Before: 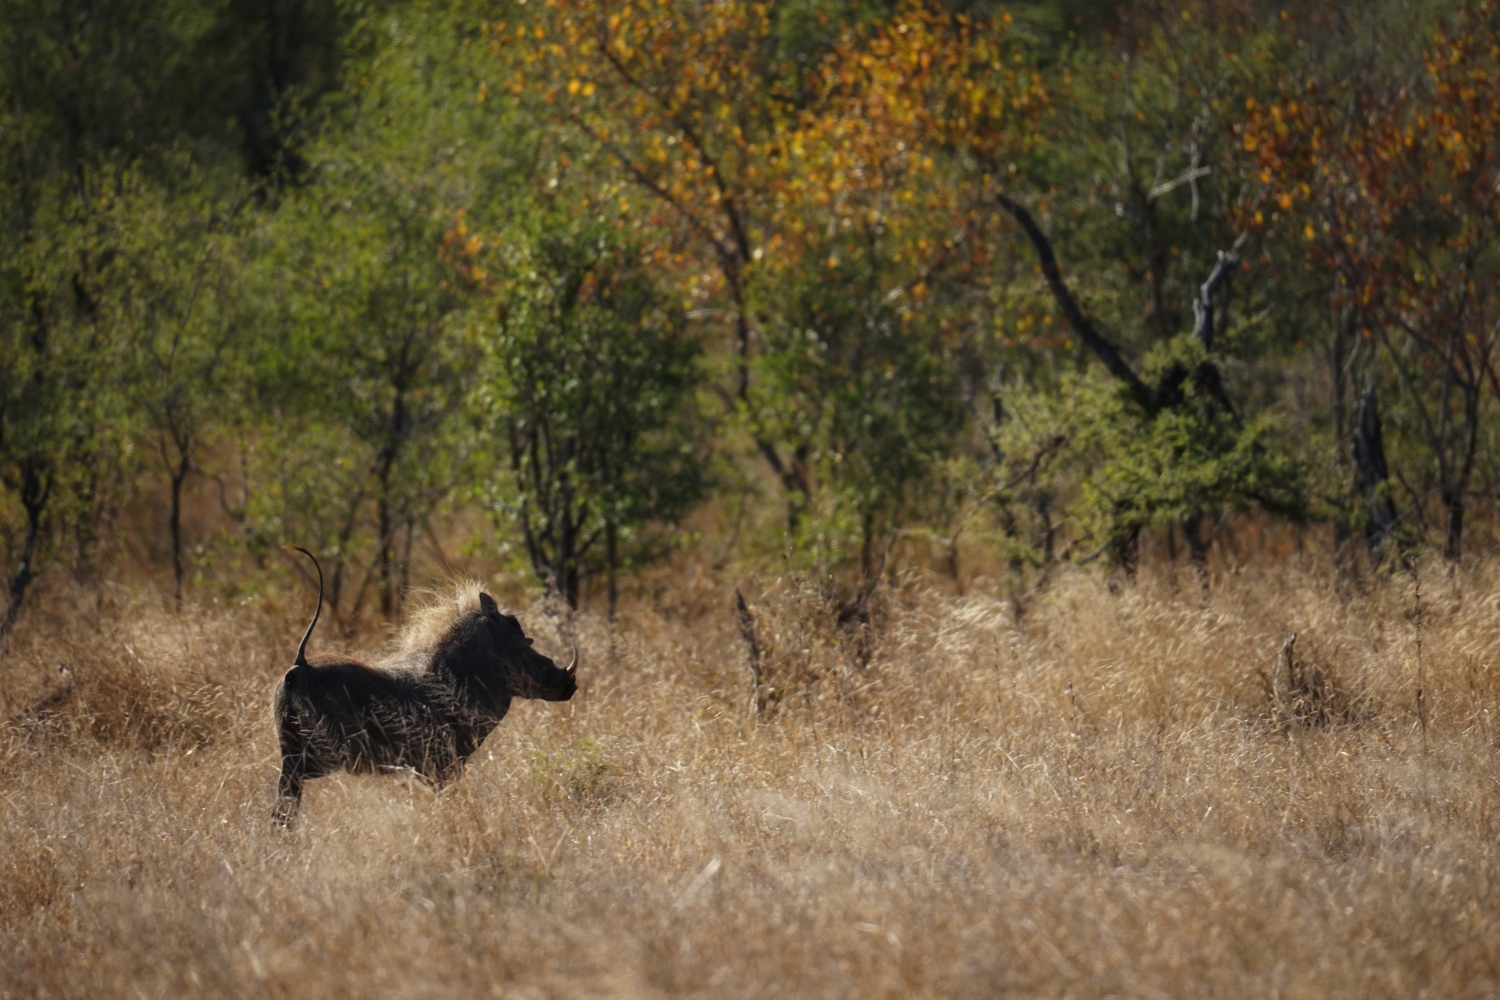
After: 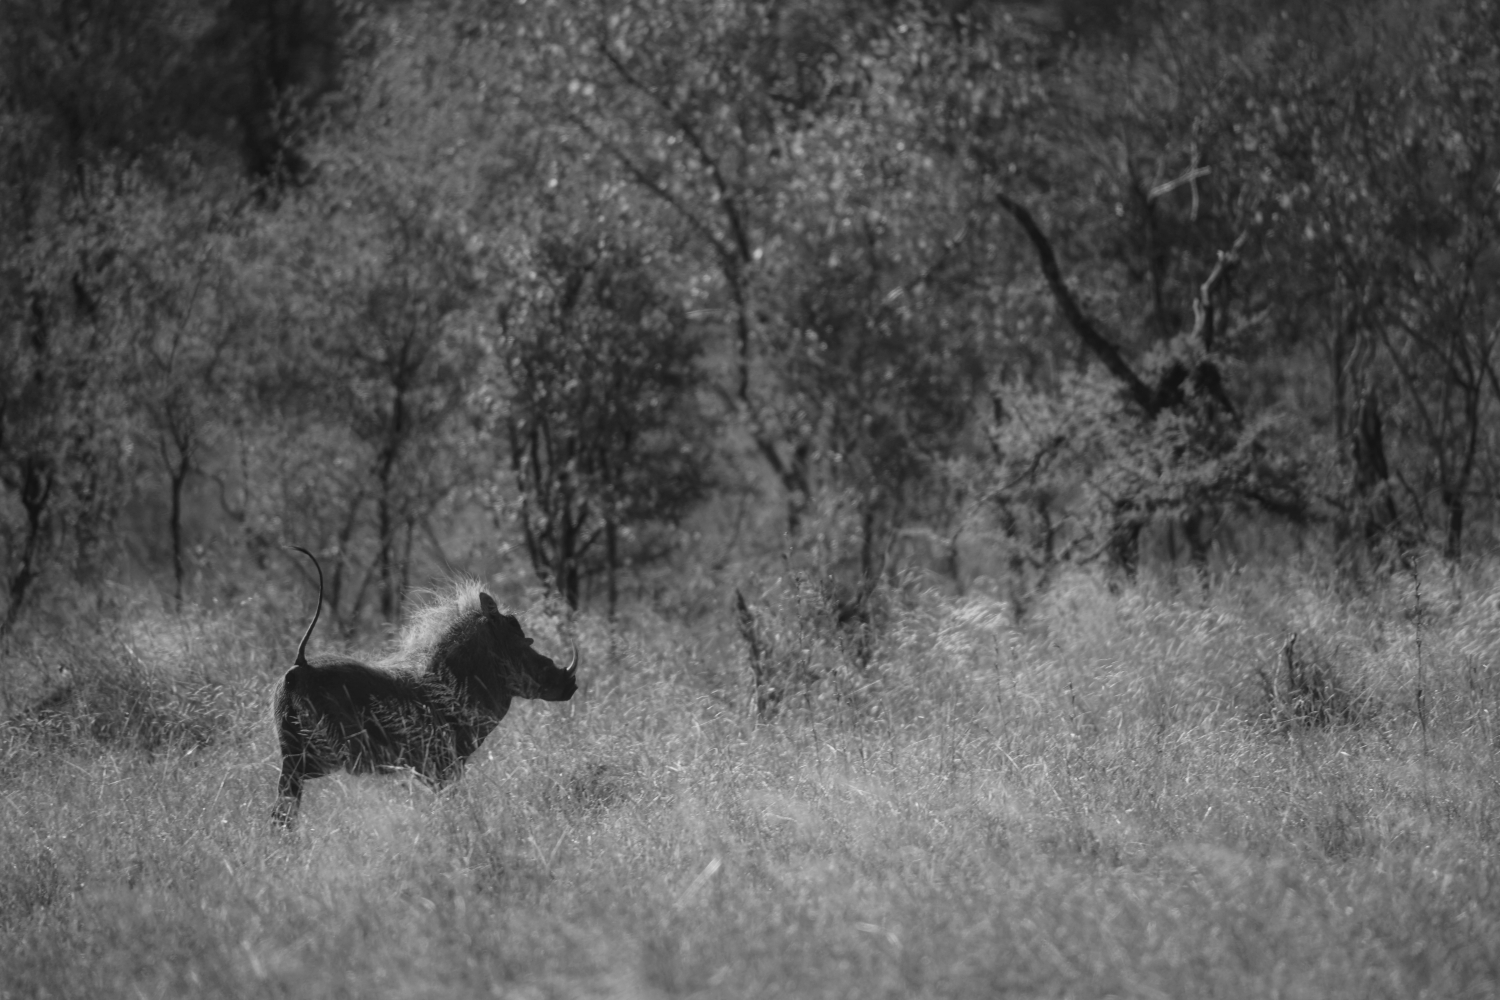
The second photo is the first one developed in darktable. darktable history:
local contrast: highlights 48%, shadows 0%, detail 100%
monochrome: on, module defaults
